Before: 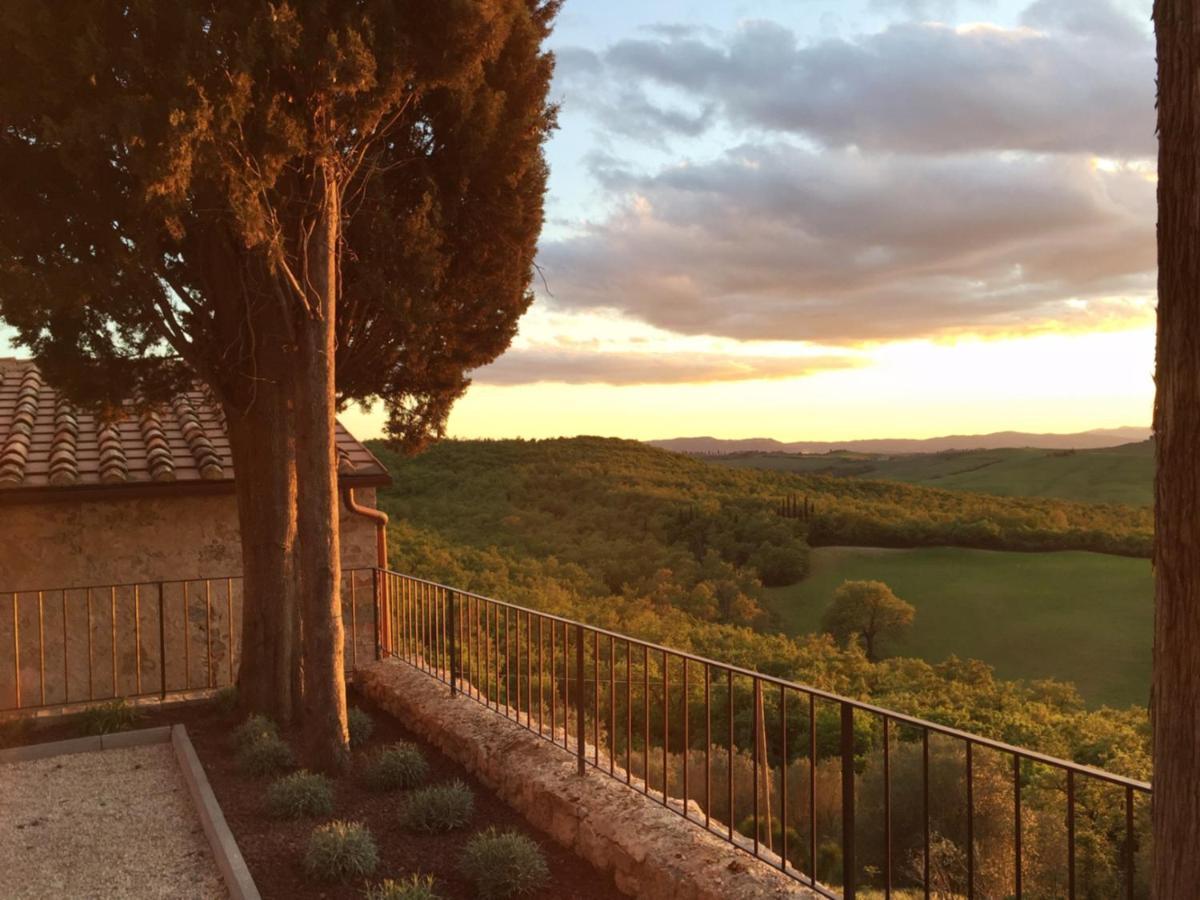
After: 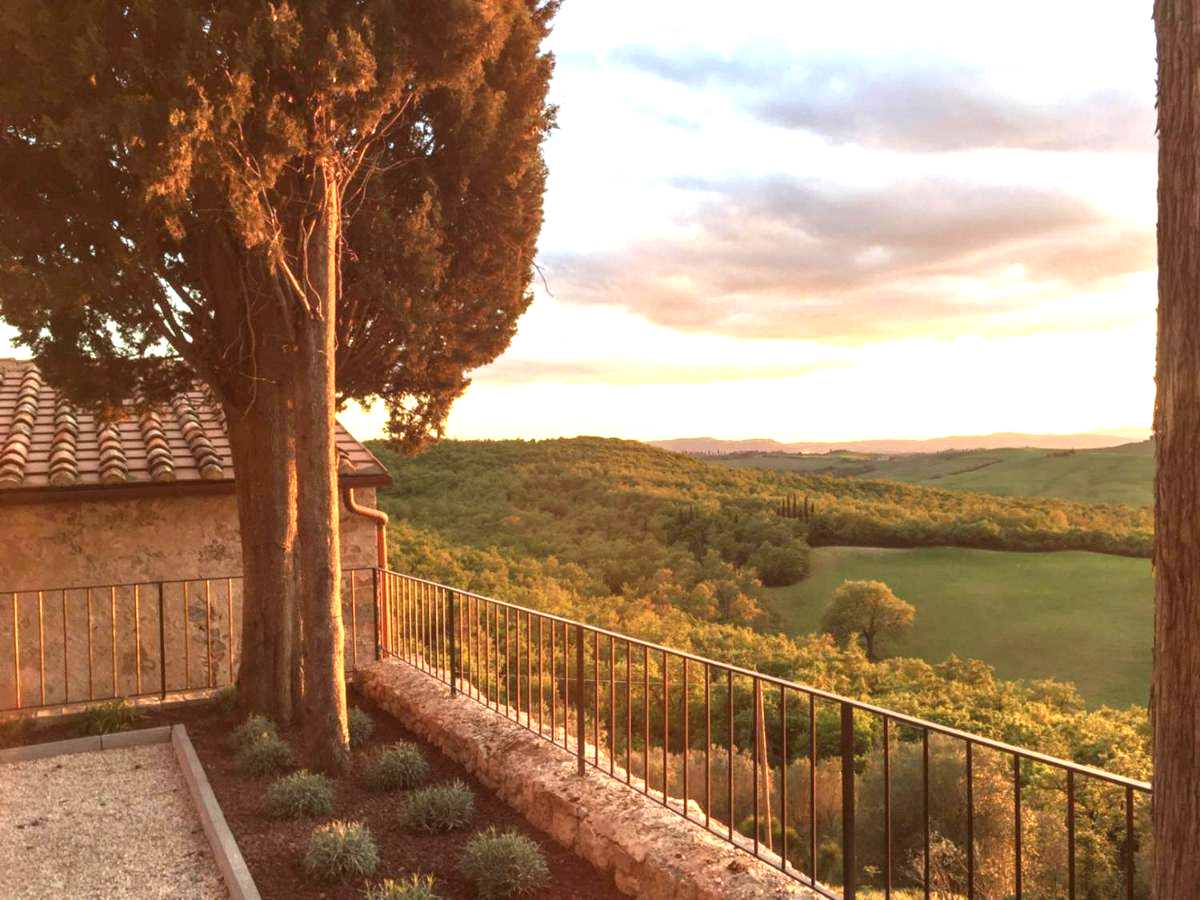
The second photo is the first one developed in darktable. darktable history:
local contrast: on, module defaults
exposure: black level correction 0, exposure 1.2 EV, compensate exposure bias true, compensate highlight preservation false
